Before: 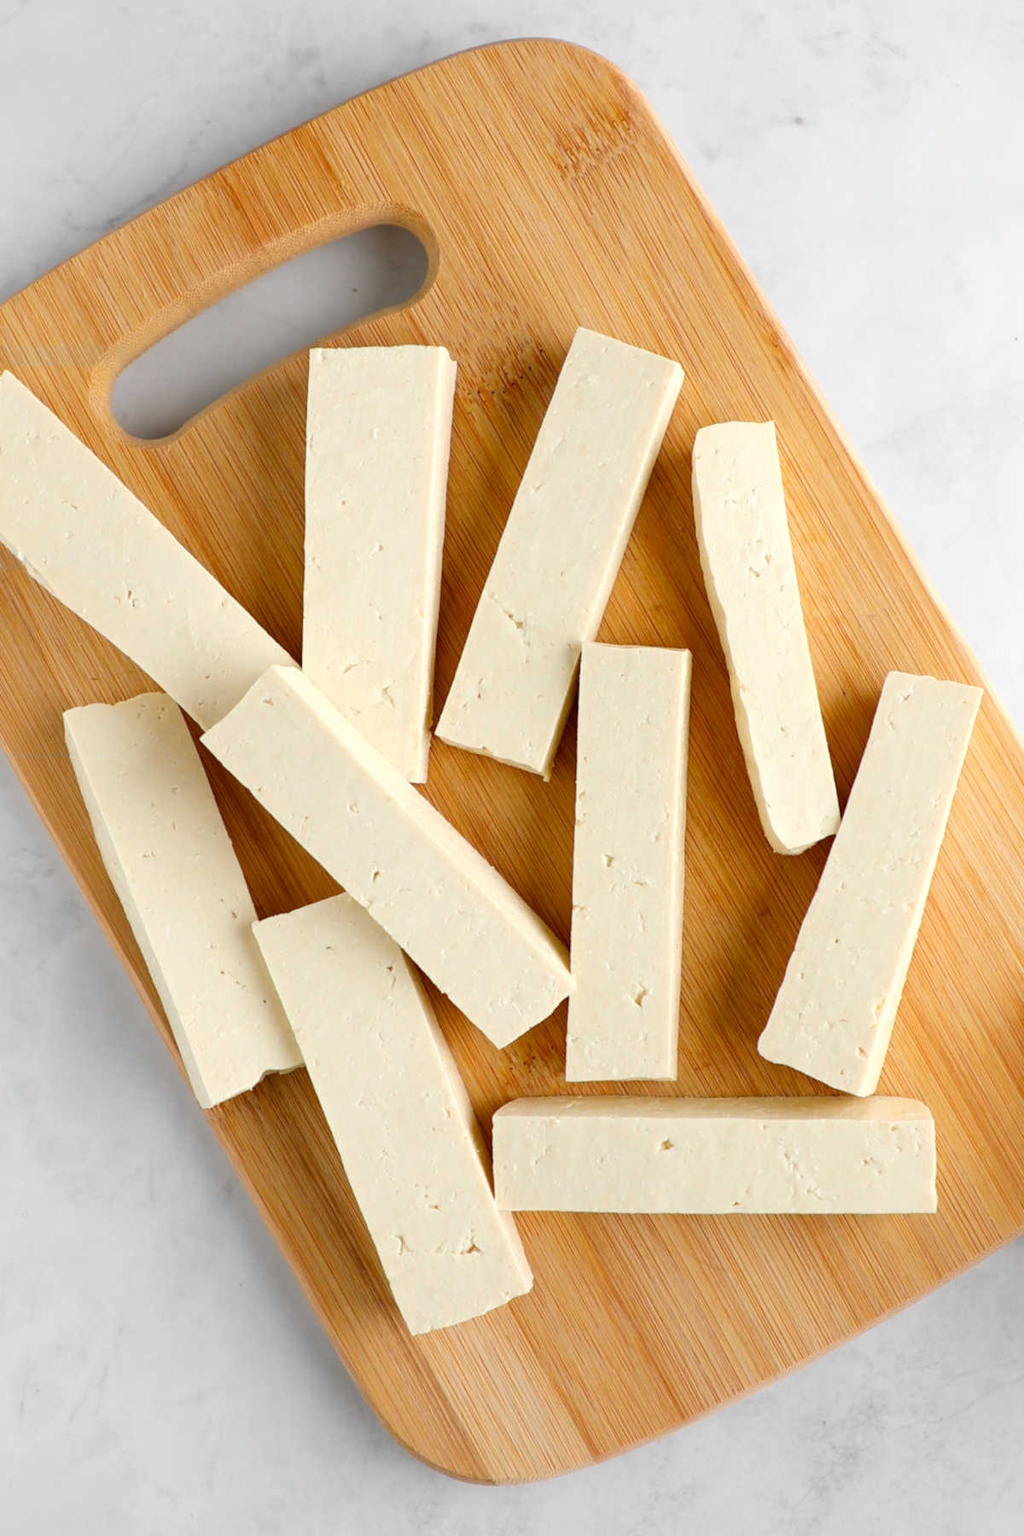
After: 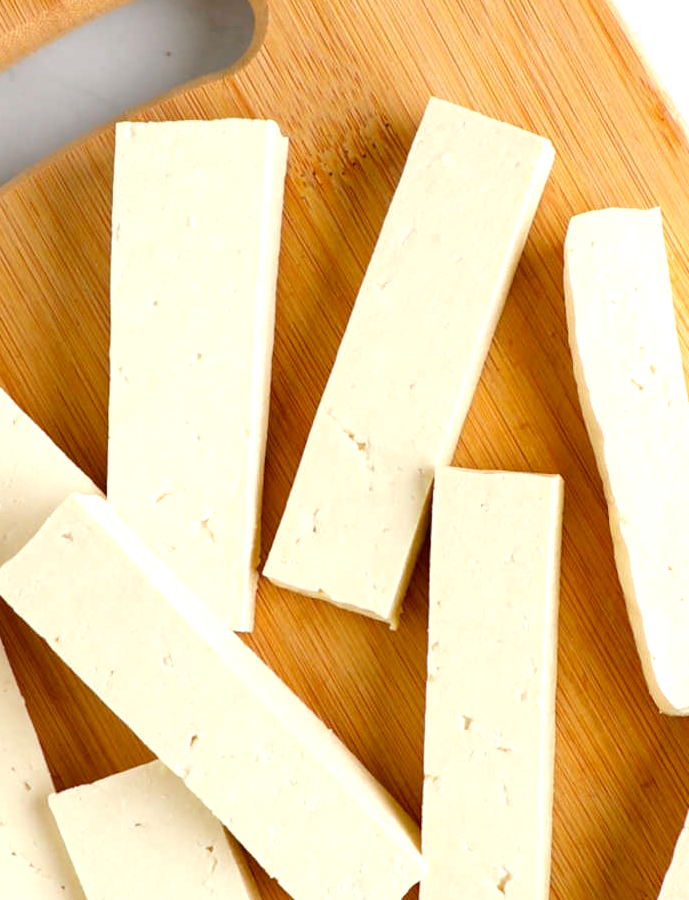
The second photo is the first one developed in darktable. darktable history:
color balance rgb: perceptual saturation grading › global saturation 0.413%, perceptual brilliance grading › global brilliance 9.324%, perceptual brilliance grading › shadows 14.949%
crop: left 20.614%, top 15.921%, right 21.963%, bottom 34.029%
exposure: black level correction 0.001, compensate exposure bias true, compensate highlight preservation false
